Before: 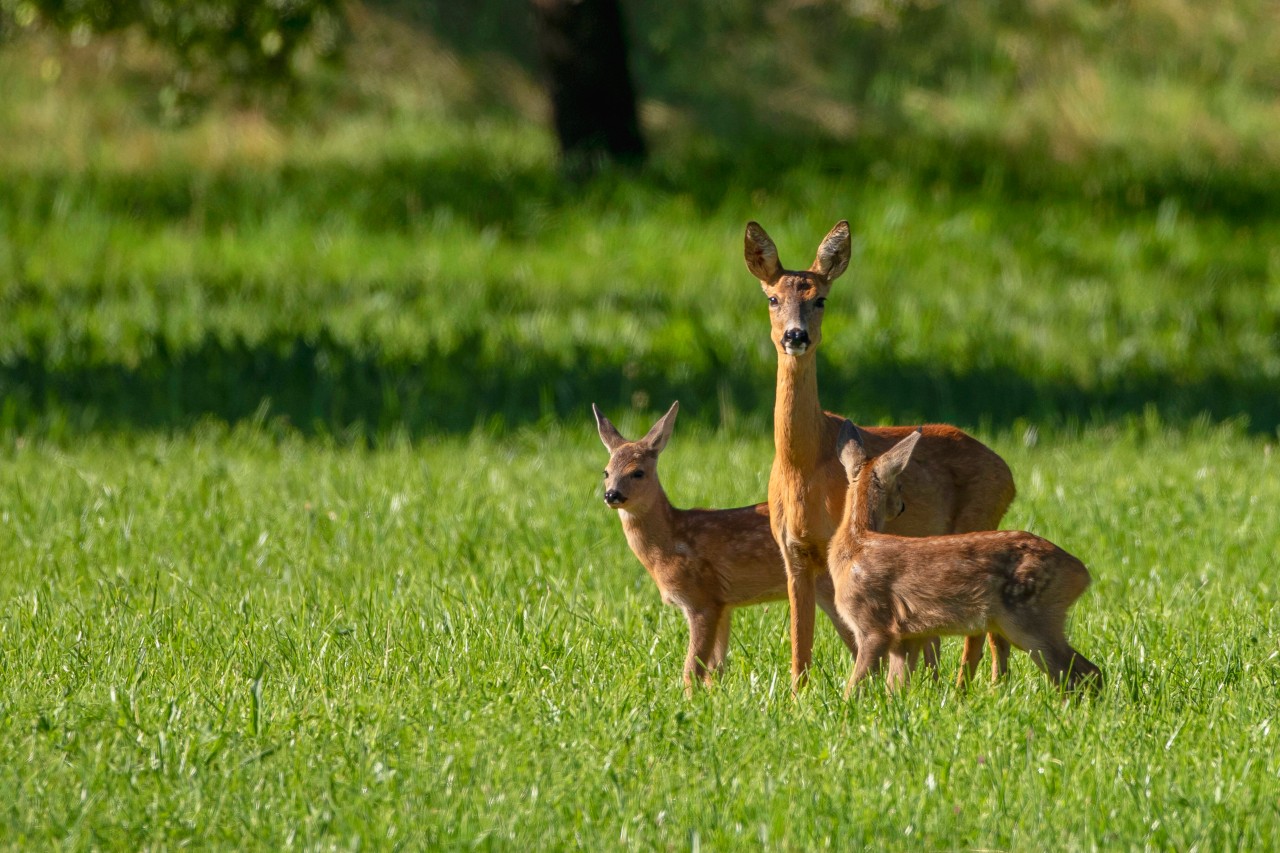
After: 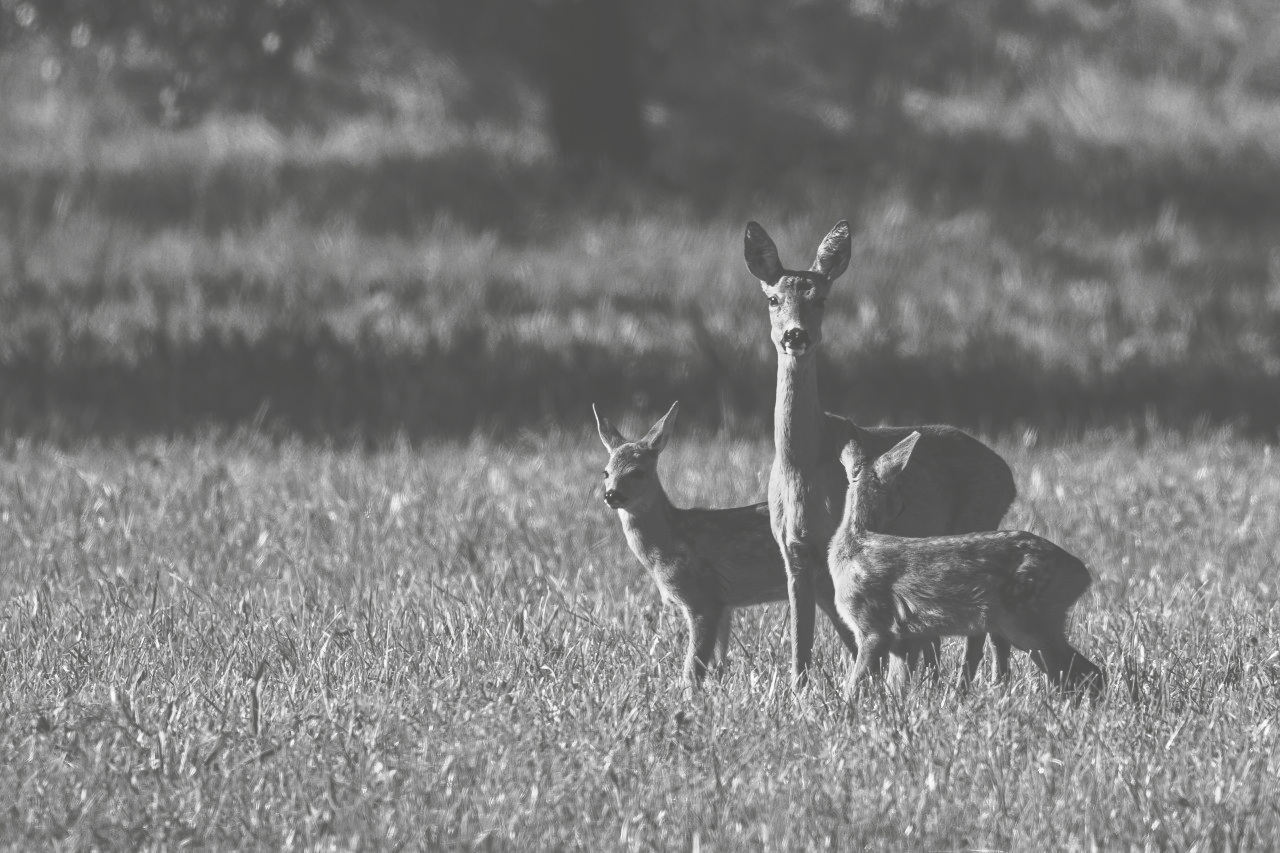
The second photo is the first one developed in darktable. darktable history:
tone curve: curves: ch0 [(0, 0) (0.003, 0.319) (0.011, 0.319) (0.025, 0.323) (0.044, 0.323) (0.069, 0.327) (0.1, 0.33) (0.136, 0.338) (0.177, 0.348) (0.224, 0.361) (0.277, 0.374) (0.335, 0.398) (0.399, 0.444) (0.468, 0.516) (0.543, 0.595) (0.623, 0.694) (0.709, 0.793) (0.801, 0.883) (0.898, 0.942) (1, 1)], preserve colors none
color look up table: target L [95.14, 80.97, 76.25, 75.88, 68.87, 59.66, 47.24, 50.17, 37.41, 24.42, 18.94, 200.64, 80.97, 78.79, 70.35, 65.74, 57.09, 50.83, 33.6, 50.83, 39.07, 41.83, 13.23, 5.464, 88.82, 74.42, 79.88, 74.78, 67.74, 41.14, 55.54, 43.46, 46.84, 42.1, 30.16, 35.3, 34.88, 33.6, 18.94, 20.79, 17.06, 5.464, 86.7, 78.07, 61.45, 50.17, 61.7, 51.62, 22.62], target a [-0.002, -0.002, 0, 0, 0, 0.001, 0, 0.001, 0, -0.125, -0.002, 0, -0.002, 0, 0, 0.001, 0.001, 0 ×4, 0.001, -0.134, -0.459, -0.002, 0 ×6, 0.001, 0, 0.001, 0, 0, -0.117, 0, -0.002, -0.128, -0.131, -0.459, -0.003, -0.002, 0.001, 0.001, 0.001, 0, -0.126], target b [0.024, 0.024, 0.002, 0.002, 0.002, -0.005, 0.001, -0.004, 0.001, 1.567, 0.016, 0, 0.024, 0.002, 0.002, -0.005, -0.004, 0.001, 0.002, 0.001, 0.001, -0.003, 1.703, 5.65, 0.024, 0.002 ×4, 0.001, 0.001, -0.004, 0.001, -0.003, 0.002, 0.001, 1.466, 0.002, 0.016, 1.607, 1.651, 5.65, 0.024, 0.023, -0.005, -0.004, -0.005, 0.001, 1.586], num patches 49
